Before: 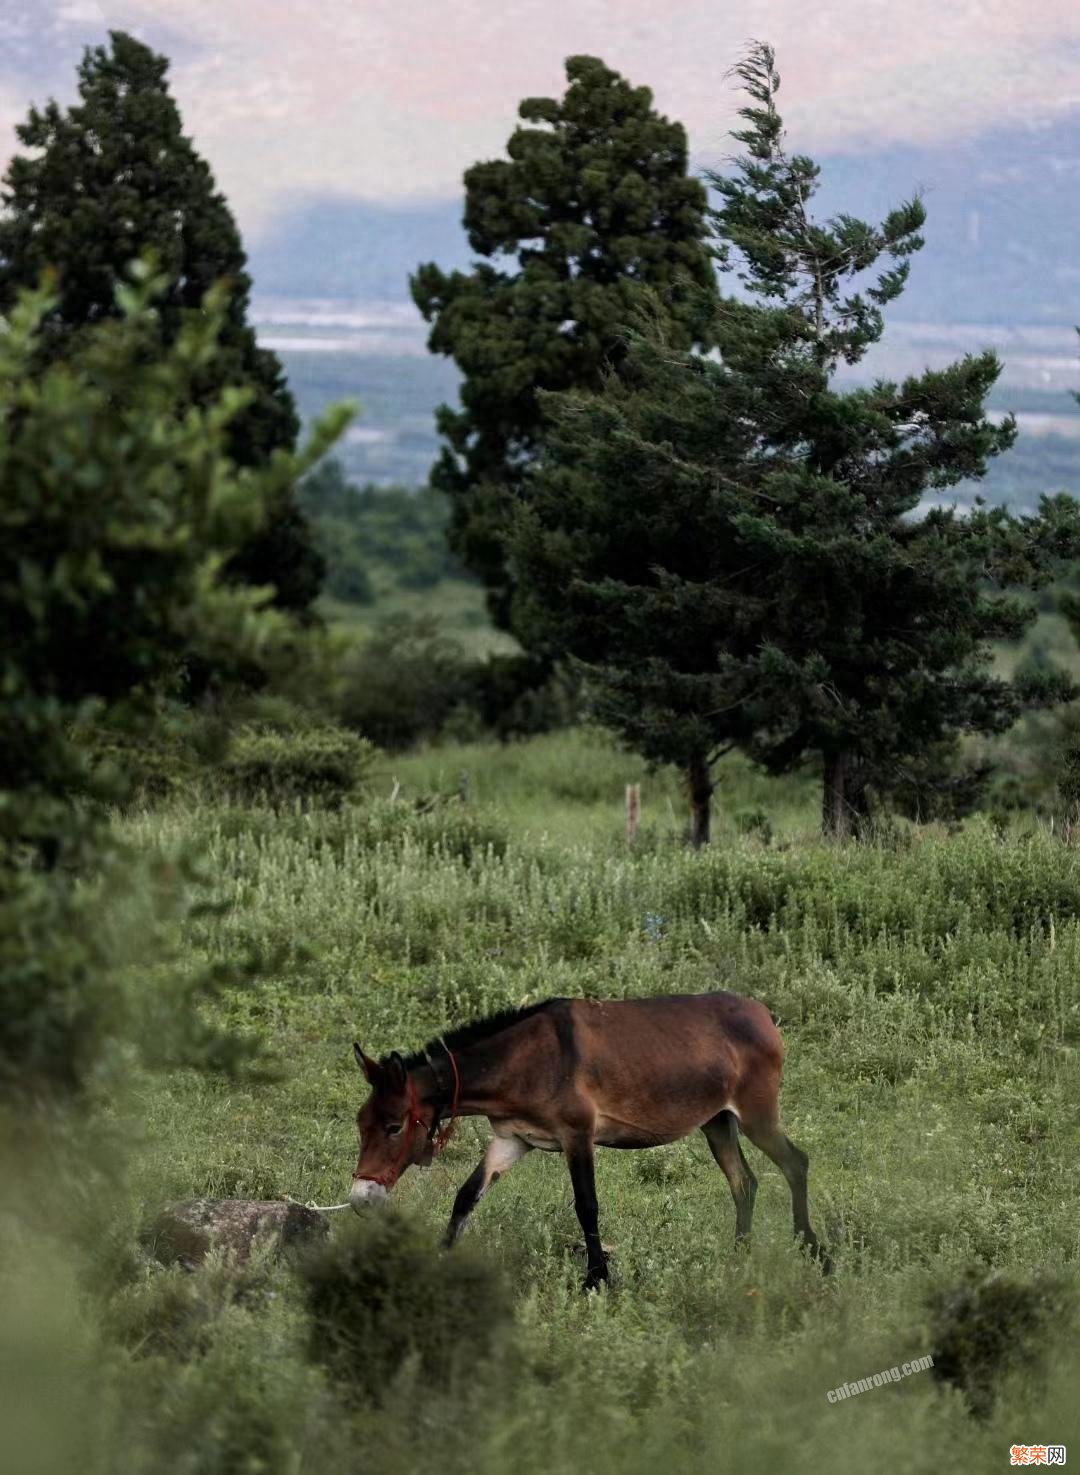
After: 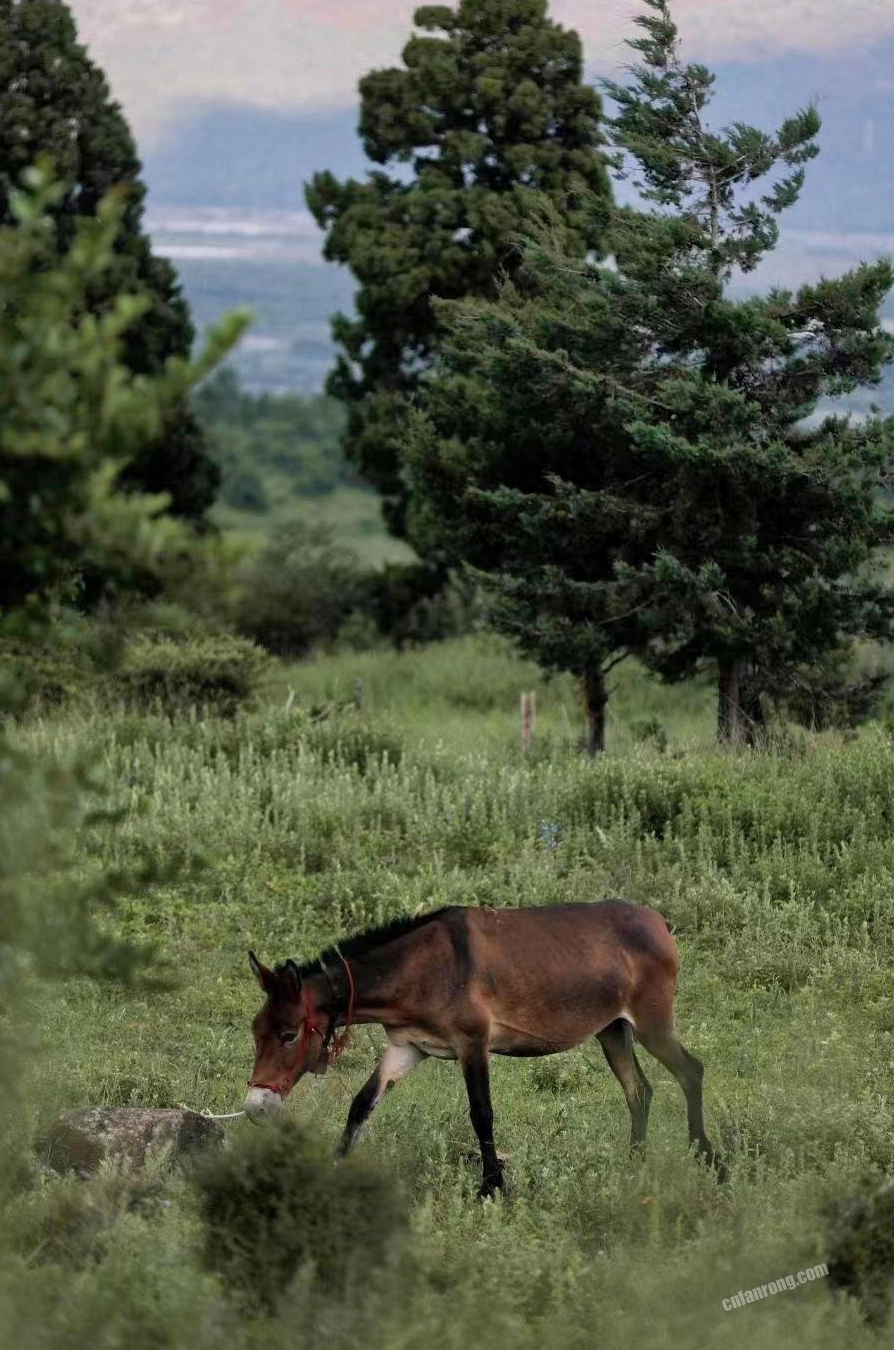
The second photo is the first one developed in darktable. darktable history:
shadows and highlights: on, module defaults
crop: left 9.807%, top 6.259%, right 7.334%, bottom 2.177%
